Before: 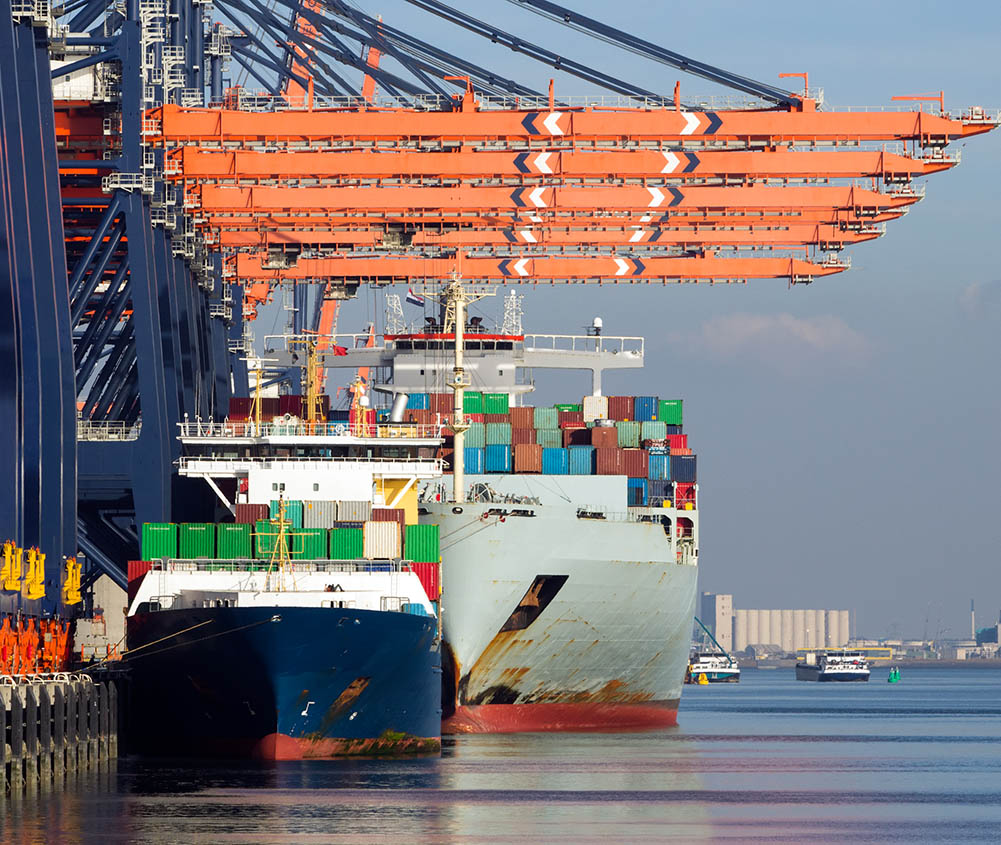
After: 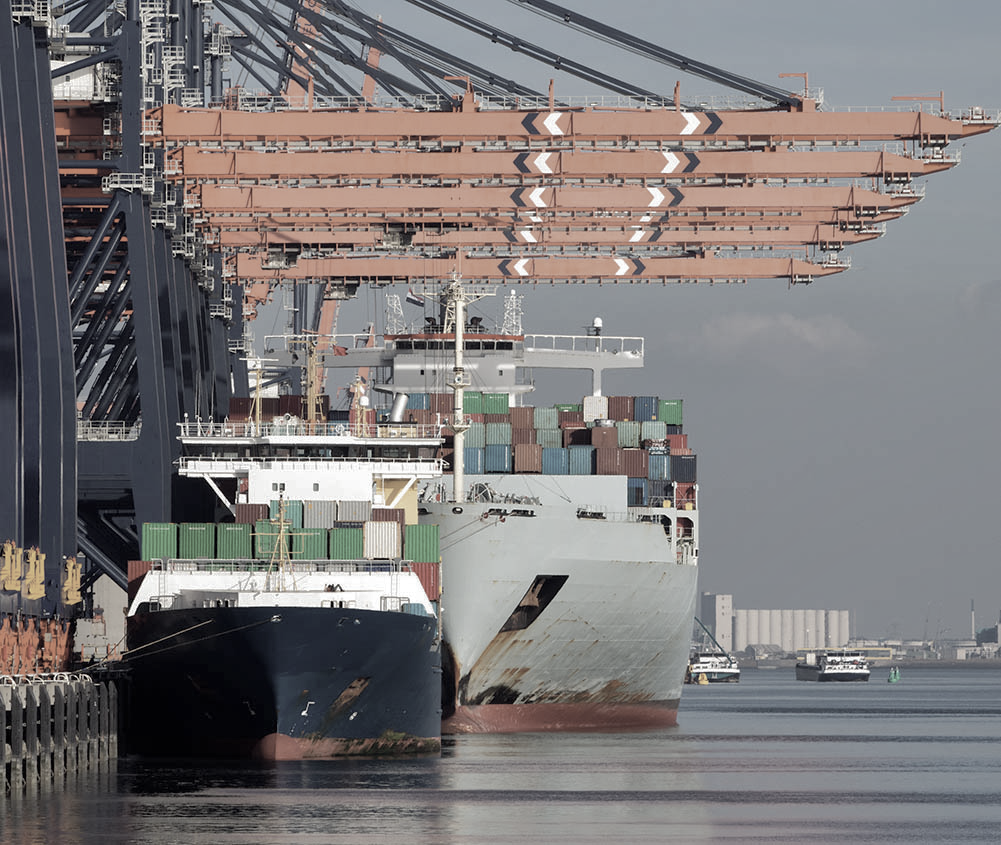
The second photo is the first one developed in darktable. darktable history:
shadows and highlights: shadows 40, highlights -60
color correction: saturation 0.3
